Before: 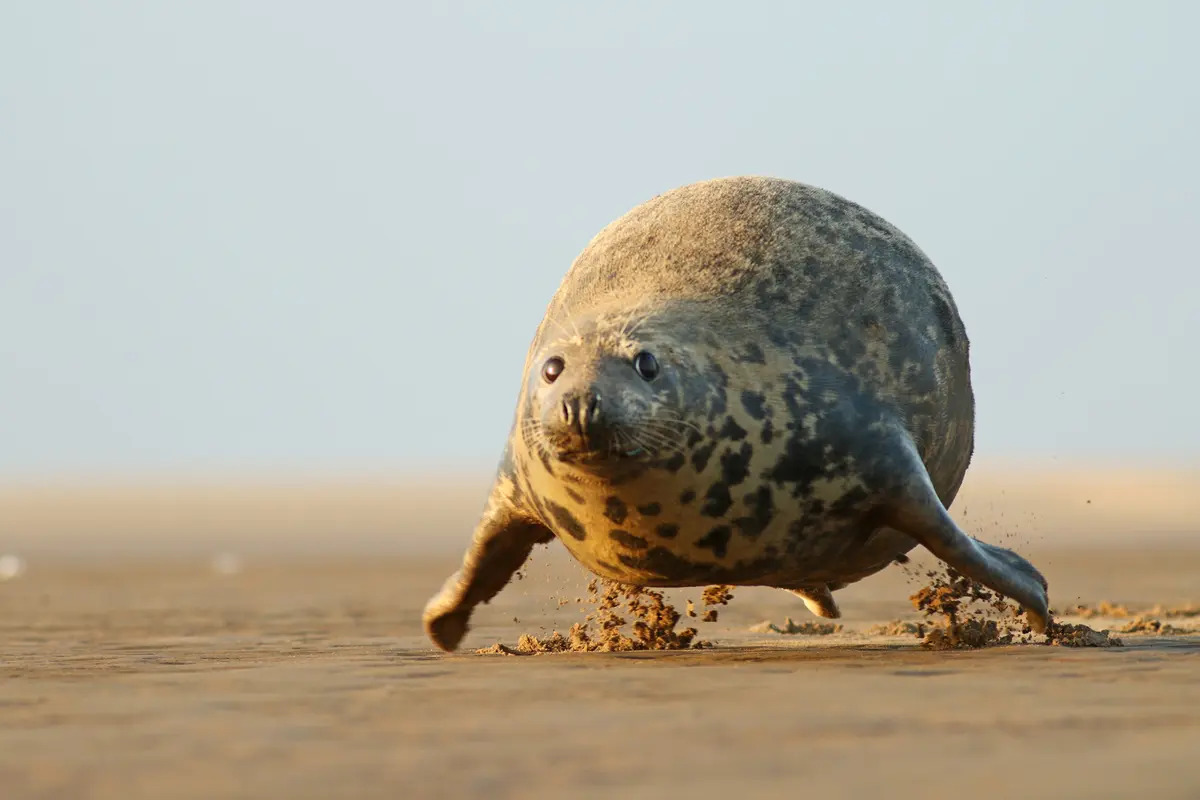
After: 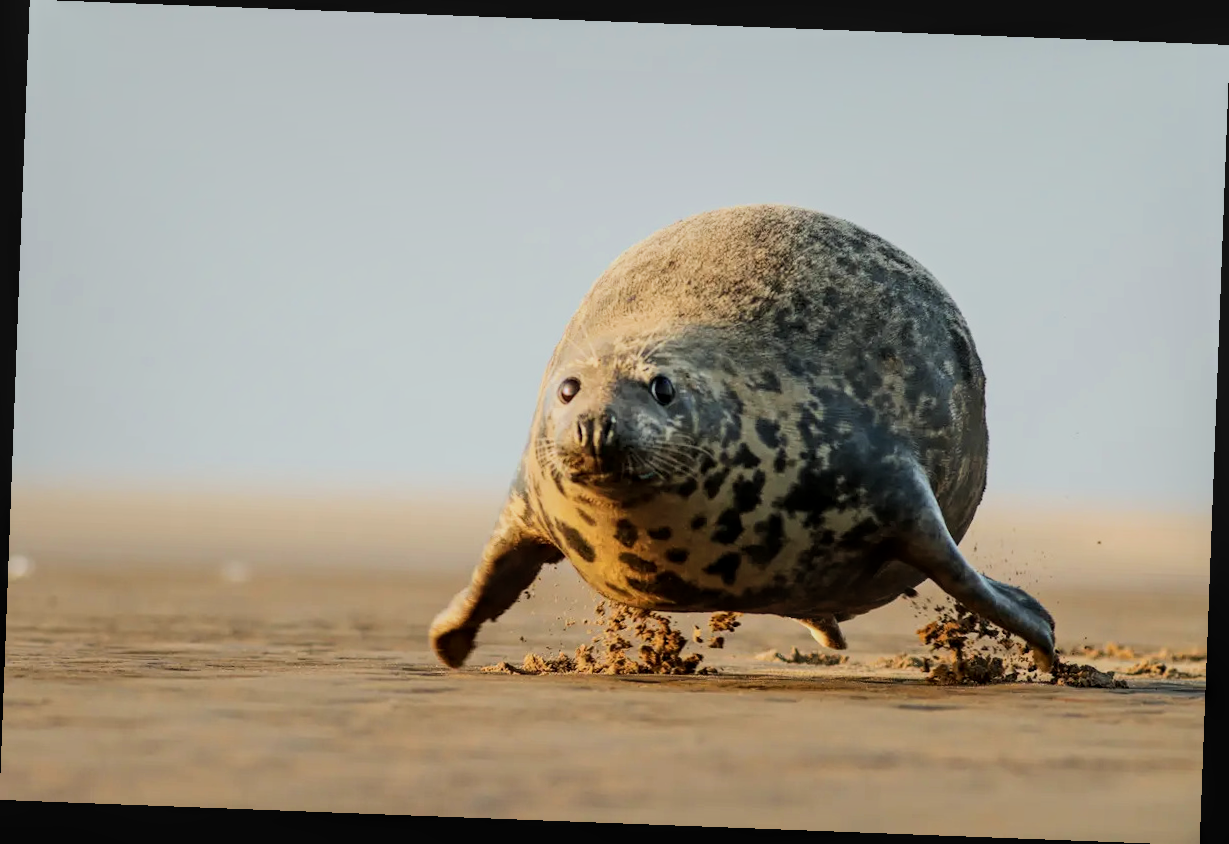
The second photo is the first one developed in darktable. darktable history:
local contrast: on, module defaults
filmic rgb: black relative exposure -7.5 EV, white relative exposure 5 EV, hardness 3.31, contrast 1.3, contrast in shadows safe
rotate and perspective: rotation 2.17°, automatic cropping off
